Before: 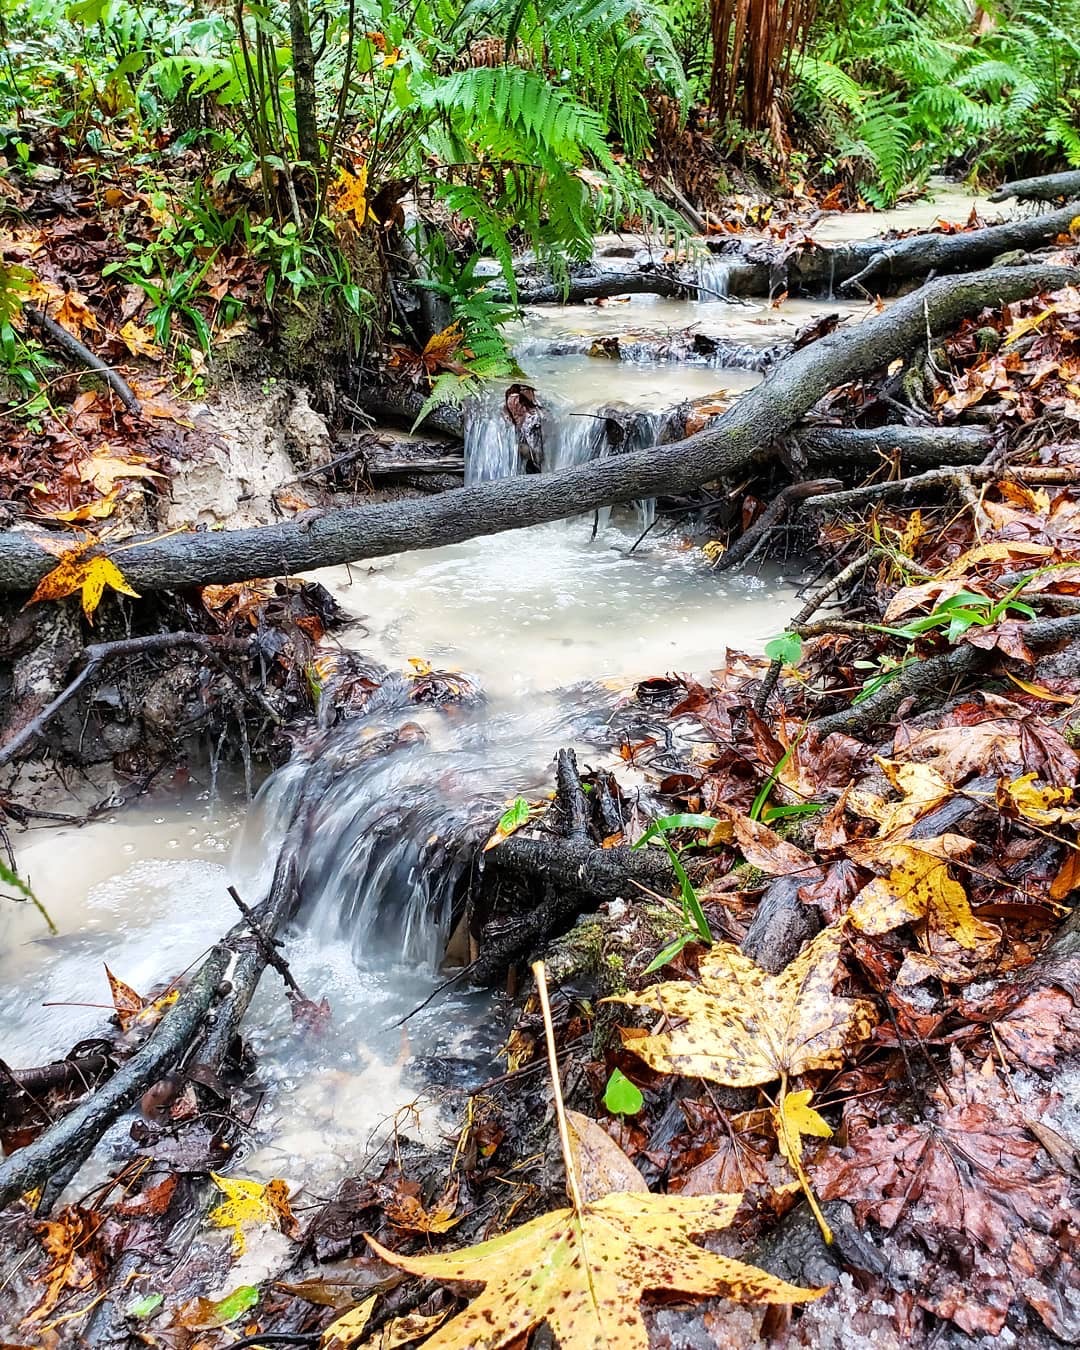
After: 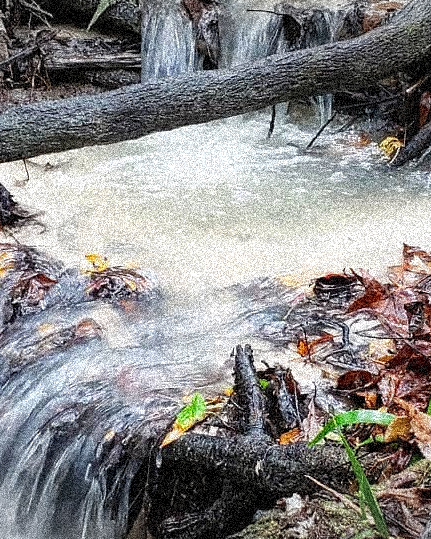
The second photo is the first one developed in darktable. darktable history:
vignetting: fall-off start 100%, brightness -0.282, width/height ratio 1.31
grain: coarseness 3.75 ISO, strength 100%, mid-tones bias 0%
crop: left 30%, top 30%, right 30%, bottom 30%
